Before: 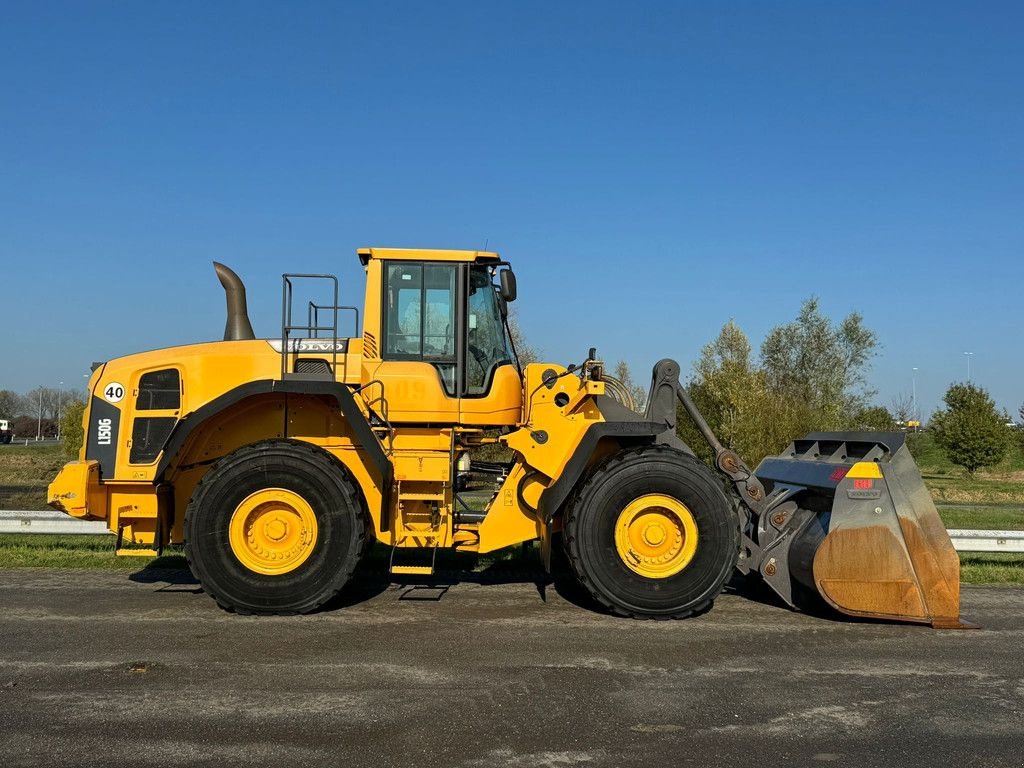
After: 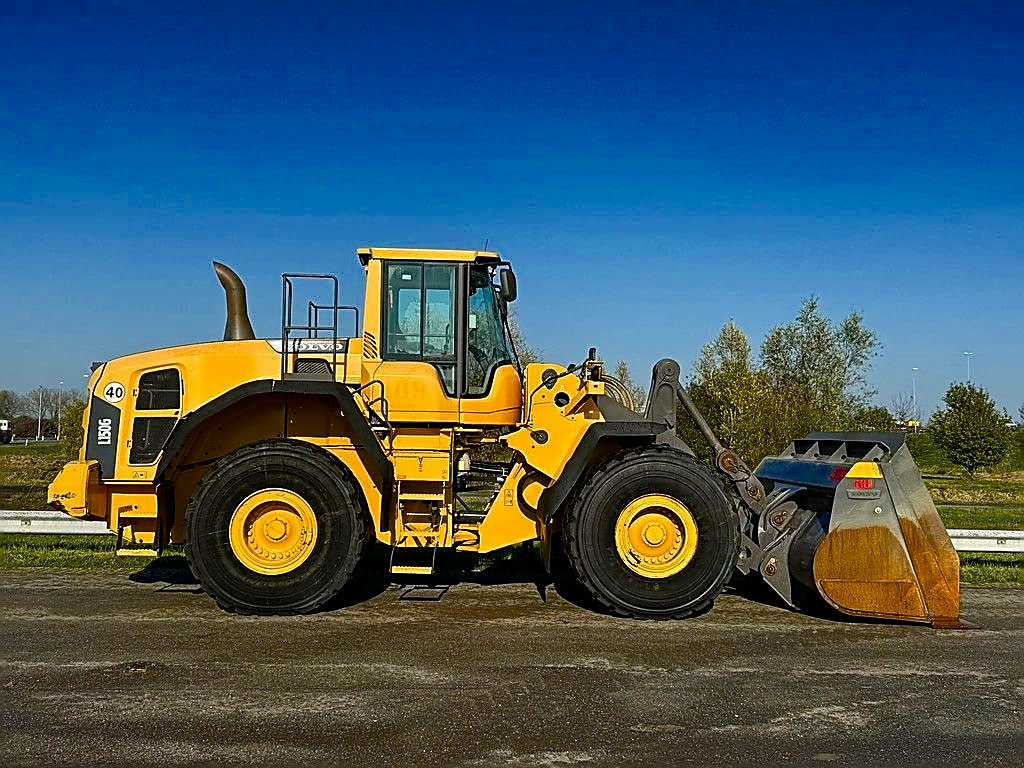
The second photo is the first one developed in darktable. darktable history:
sharpen: radius 1.396, amount 1.256, threshold 0.719
color balance rgb: shadows lift › luminance -19.934%, perceptual saturation grading › global saturation 20%, perceptual saturation grading › highlights -25.446%, perceptual saturation grading › shadows 50.162%, global vibrance 10.066%, saturation formula JzAzBz (2021)
